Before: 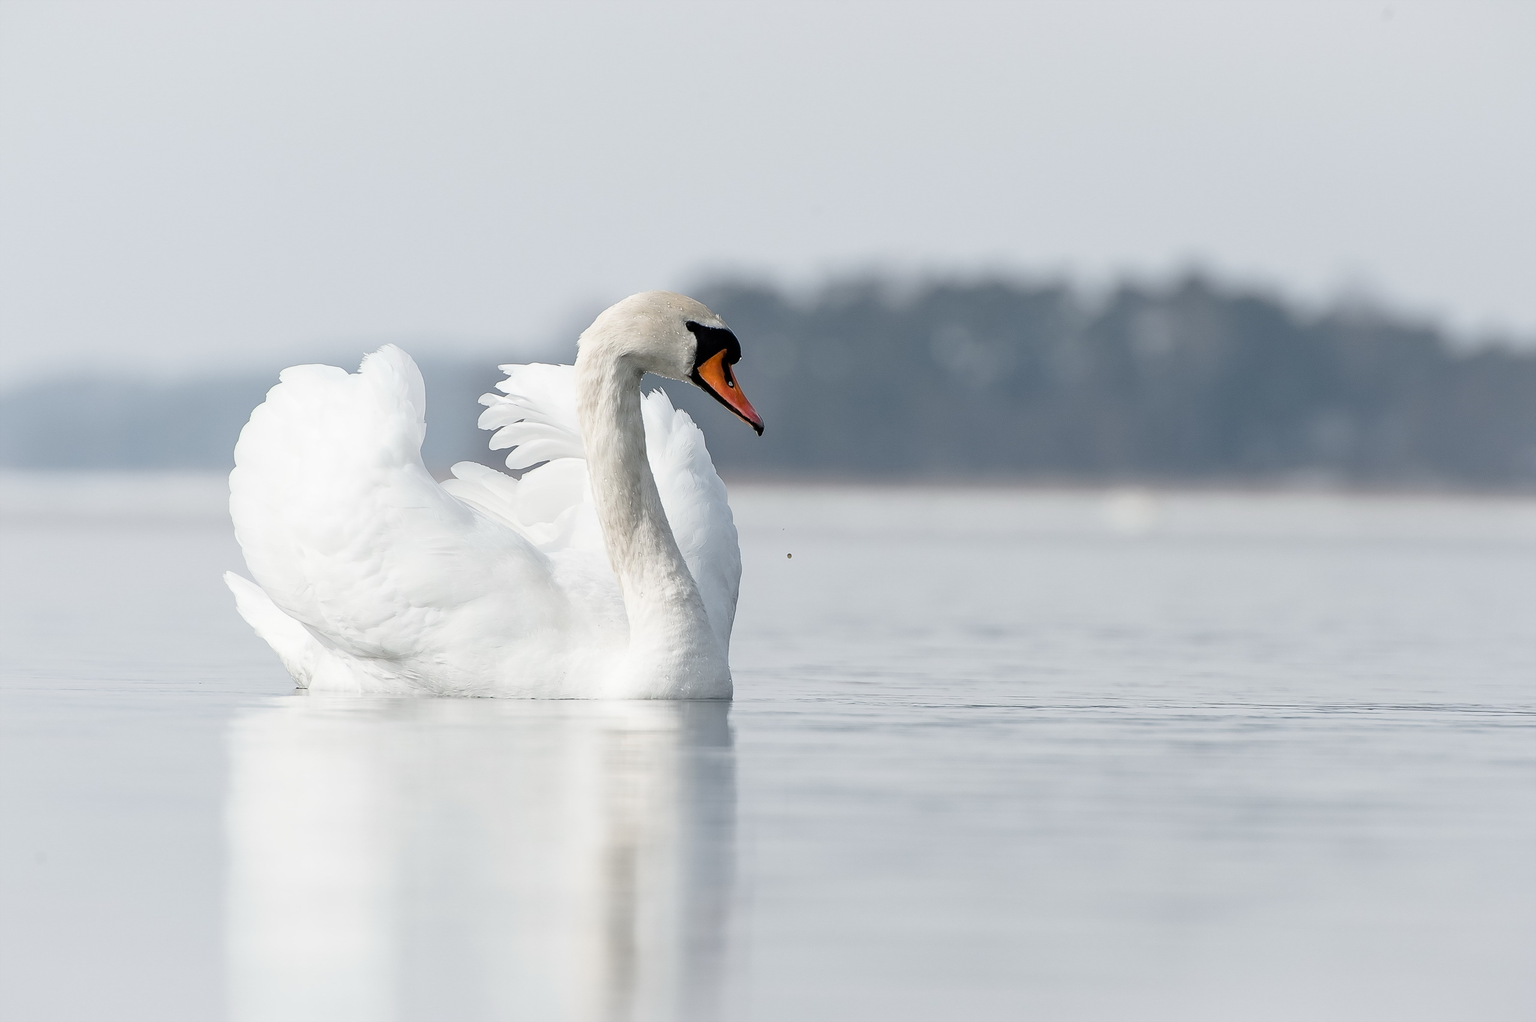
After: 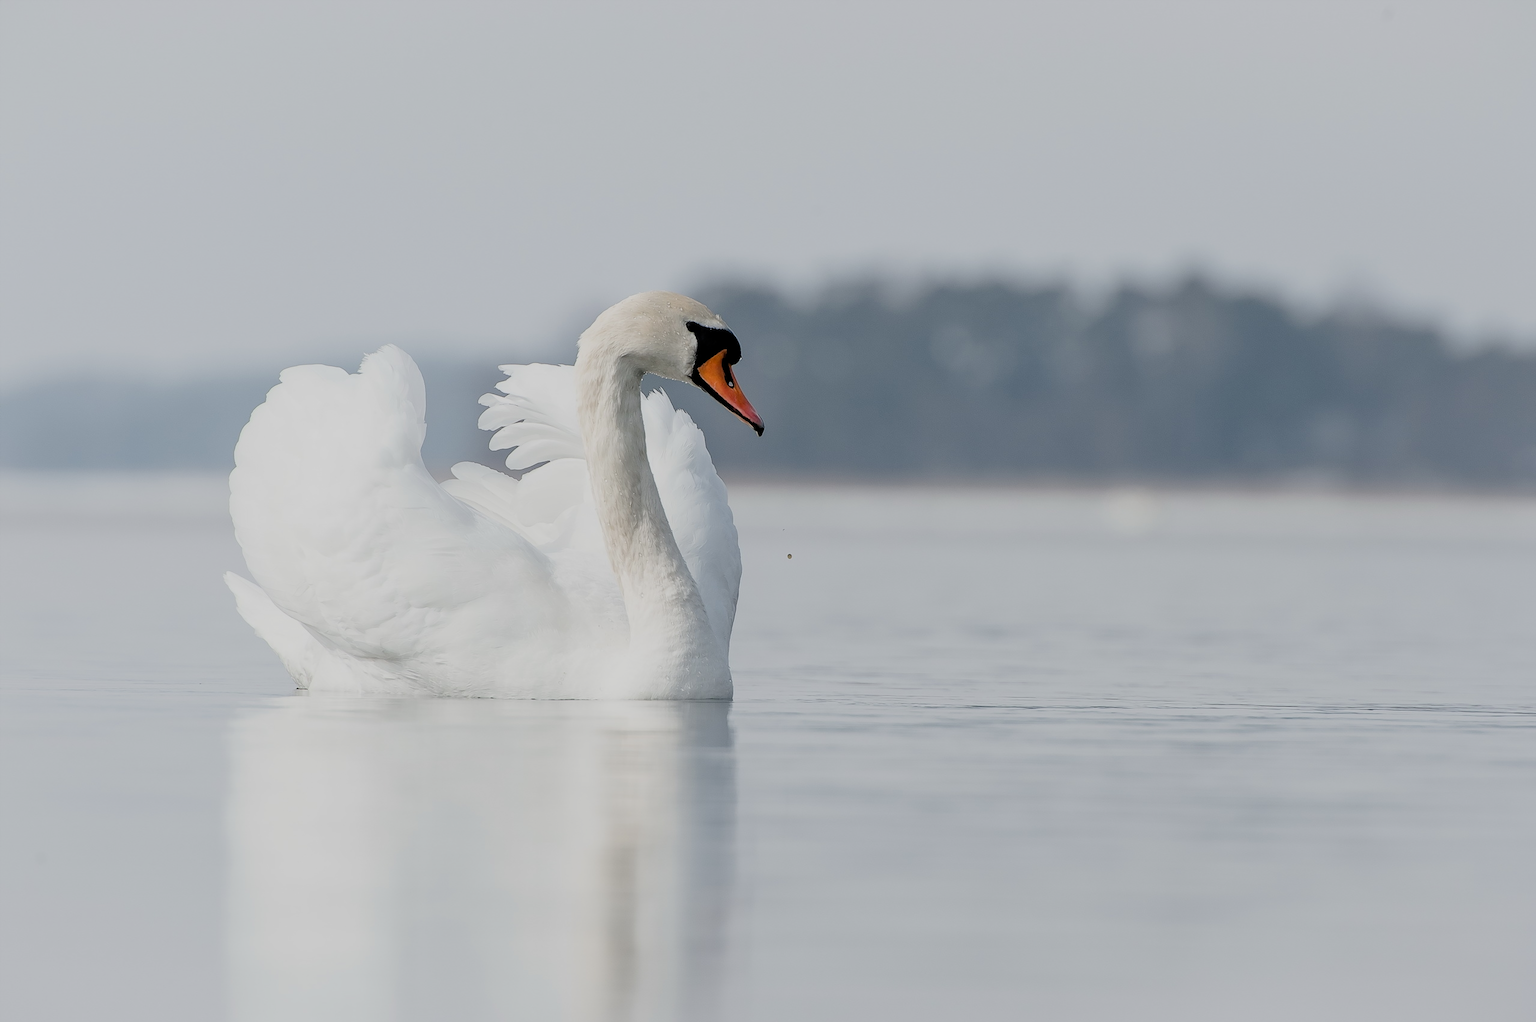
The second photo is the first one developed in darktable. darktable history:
filmic rgb: middle gray luminance 18.42%, black relative exposure -10.5 EV, white relative exposure 3.4 EV, threshold 6 EV, target black luminance 0%, hardness 6.03, latitude 99%, contrast 0.847, shadows ↔ highlights balance 0.505%, add noise in highlights 0, preserve chrominance max RGB, color science v3 (2019), use custom middle-gray values true, iterations of high-quality reconstruction 0, contrast in highlights soft, enable highlight reconstruction true
